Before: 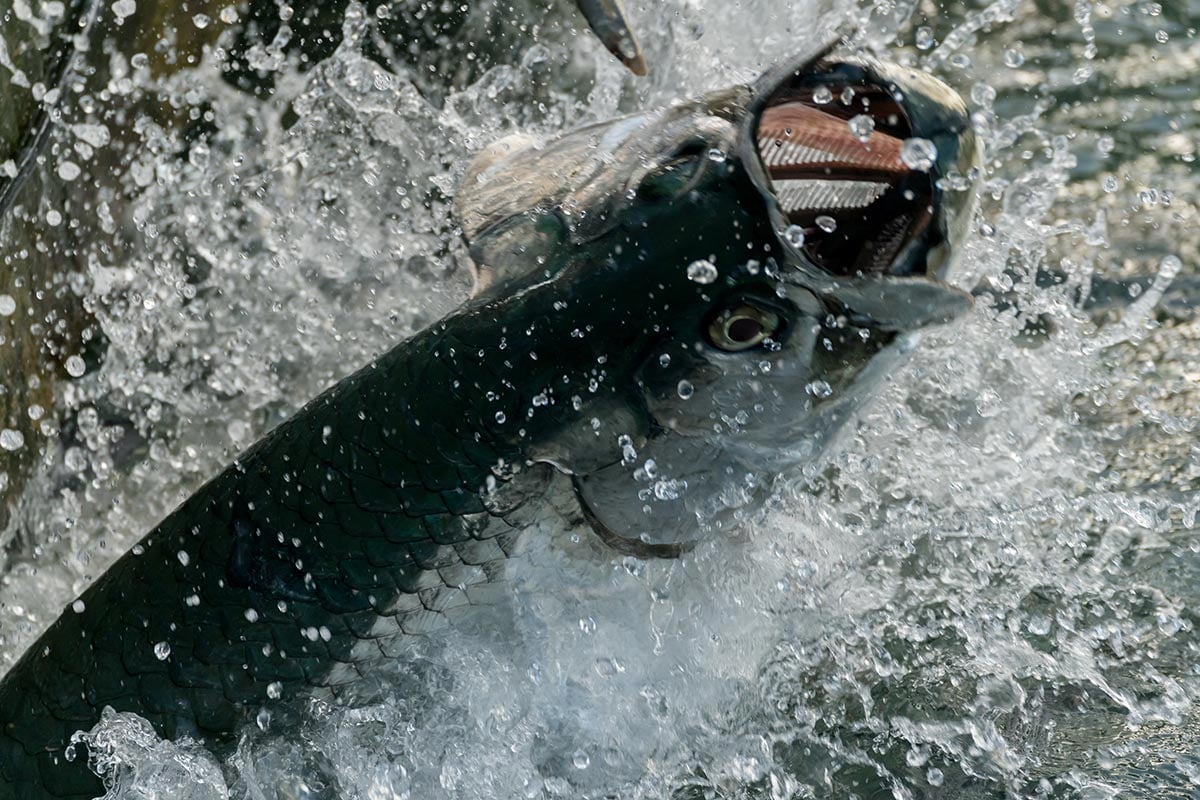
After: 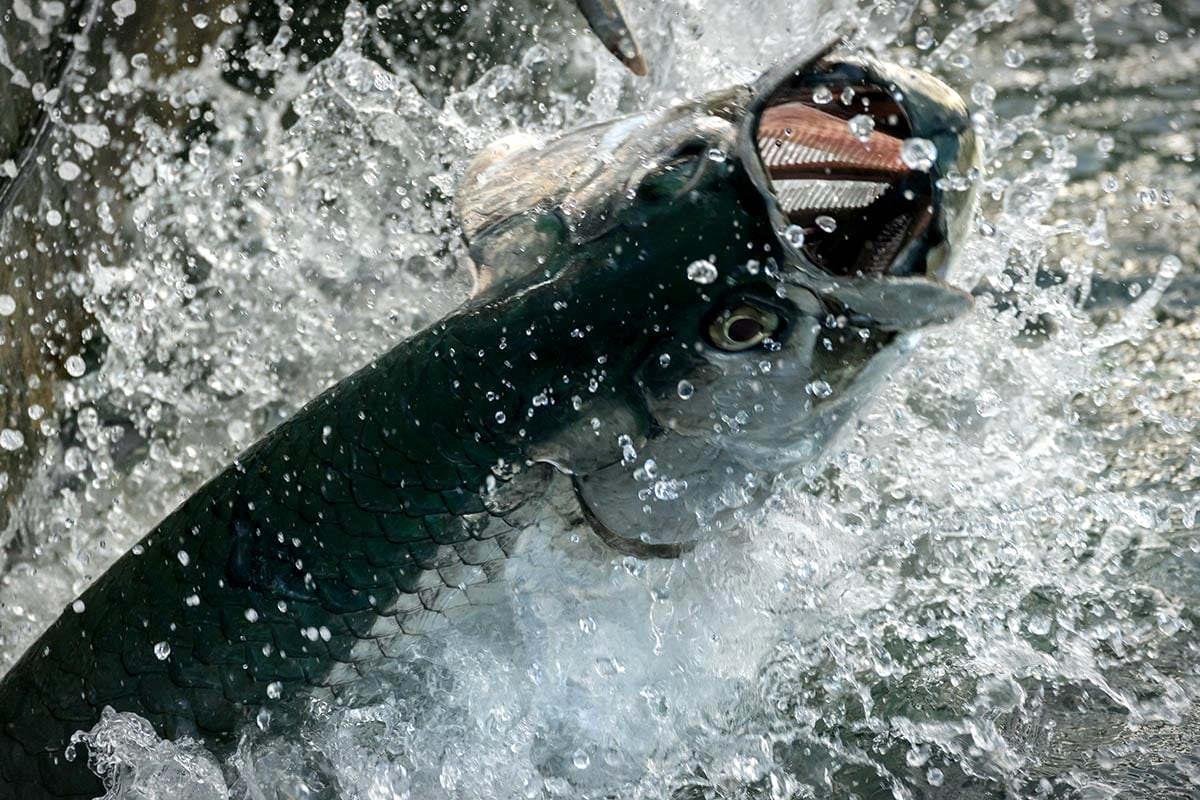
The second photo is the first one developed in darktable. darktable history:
vignetting: fall-off start 87.11%, automatic ratio true
exposure: black level correction 0.001, exposure 0.5 EV, compensate highlight preservation false
